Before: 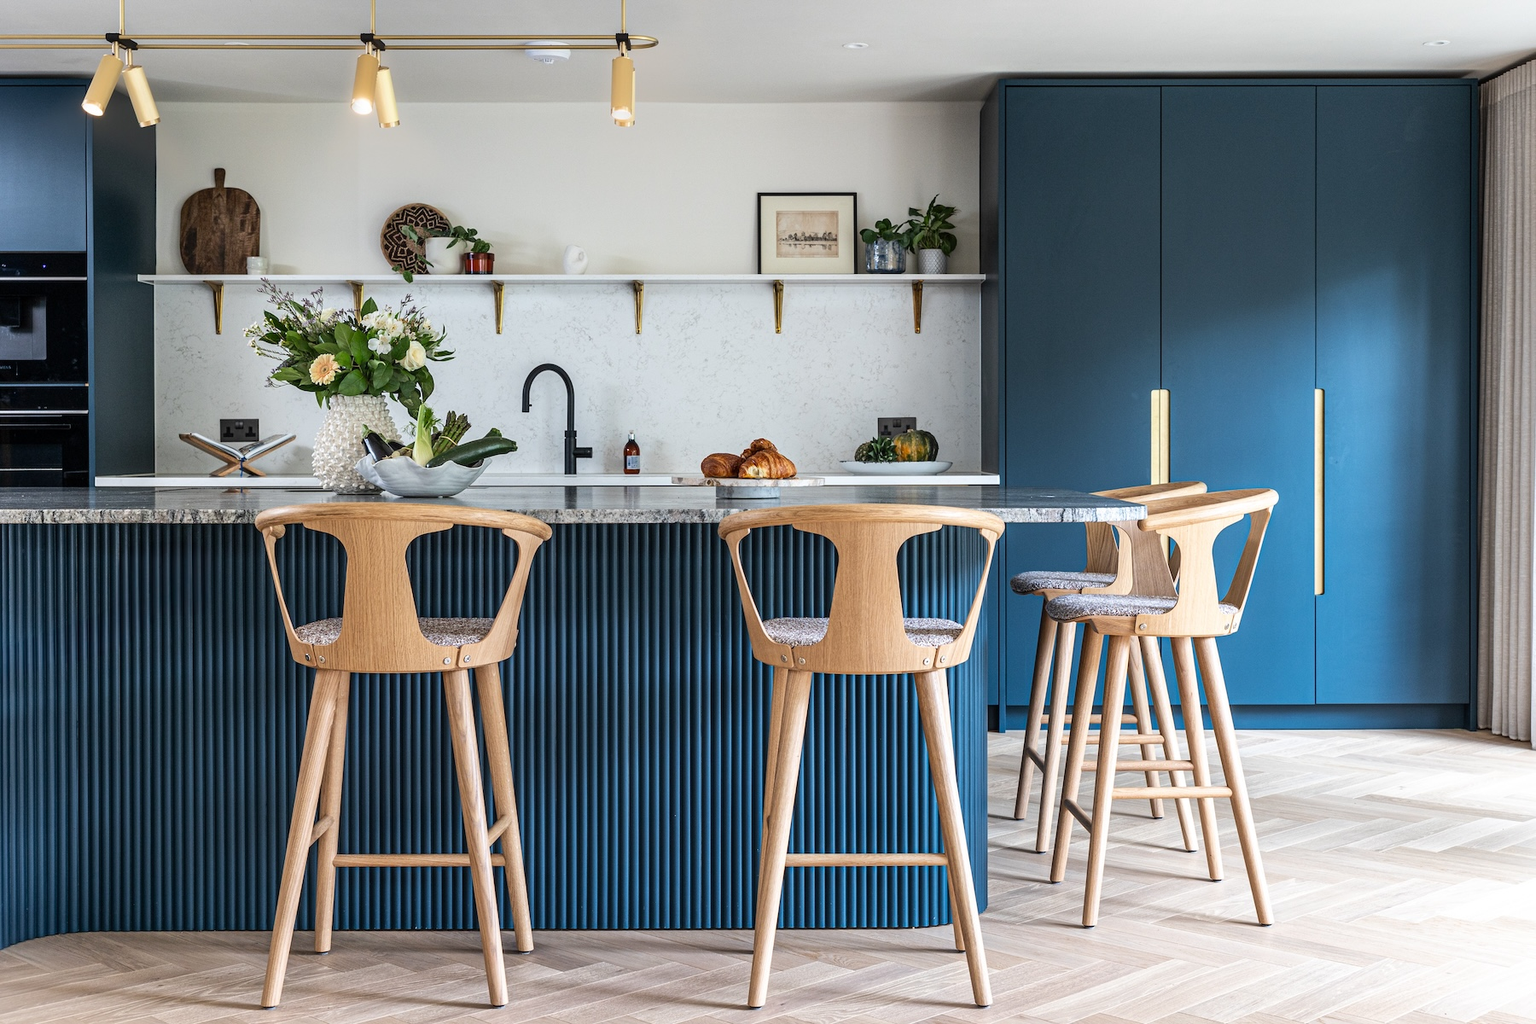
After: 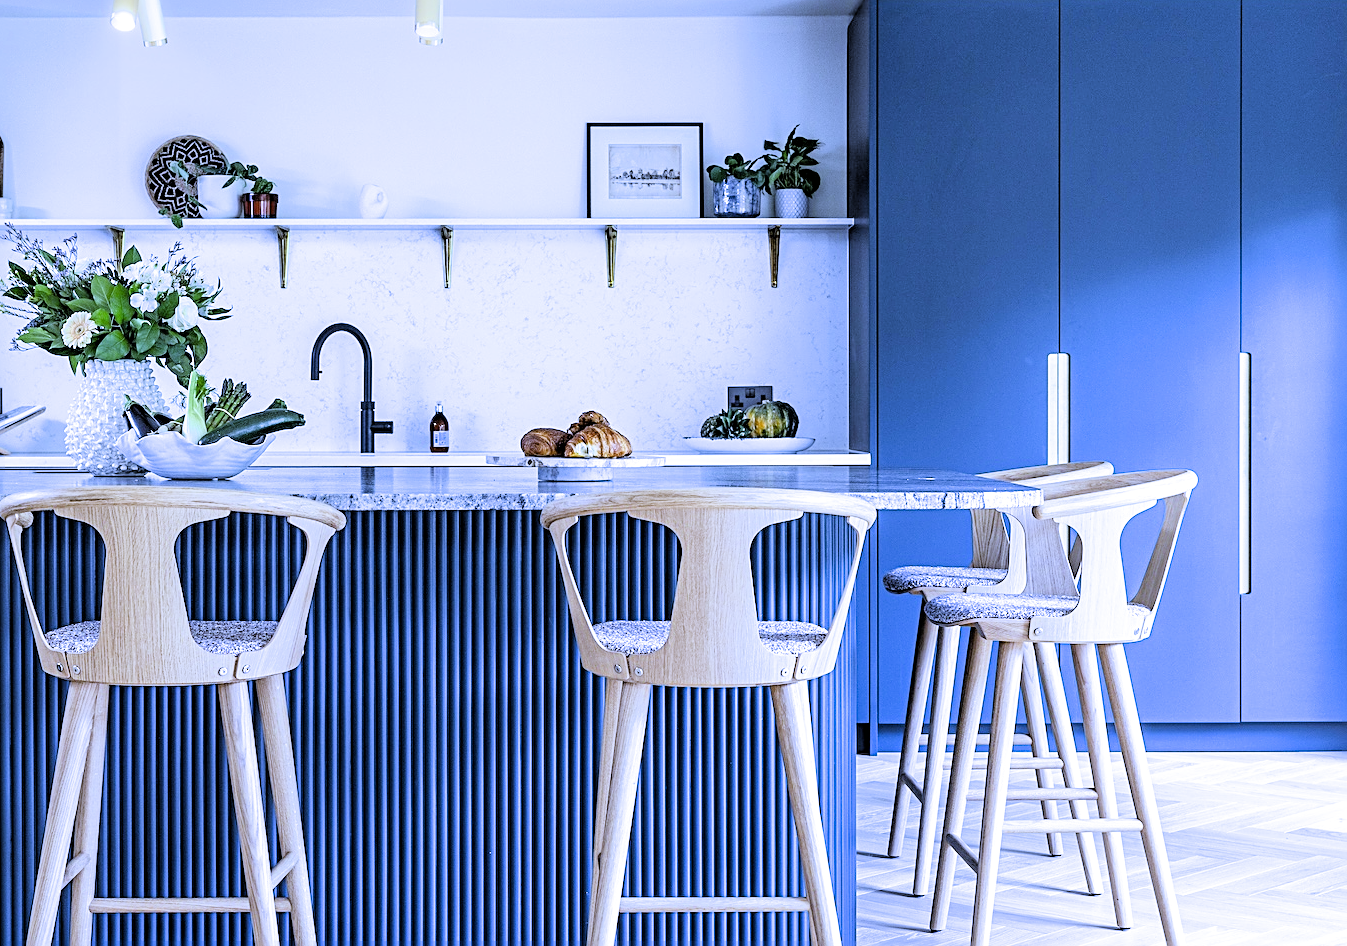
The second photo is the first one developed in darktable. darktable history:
crop: left 16.768%, top 8.653%, right 8.362%, bottom 12.485%
filmic rgb: black relative exposure -3.31 EV, white relative exposure 3.45 EV, hardness 2.36, contrast 1.103
white balance: red 0.766, blue 1.537
exposure: black level correction 0, exposure 1.1 EV, compensate highlight preservation false
sharpen: on, module defaults
